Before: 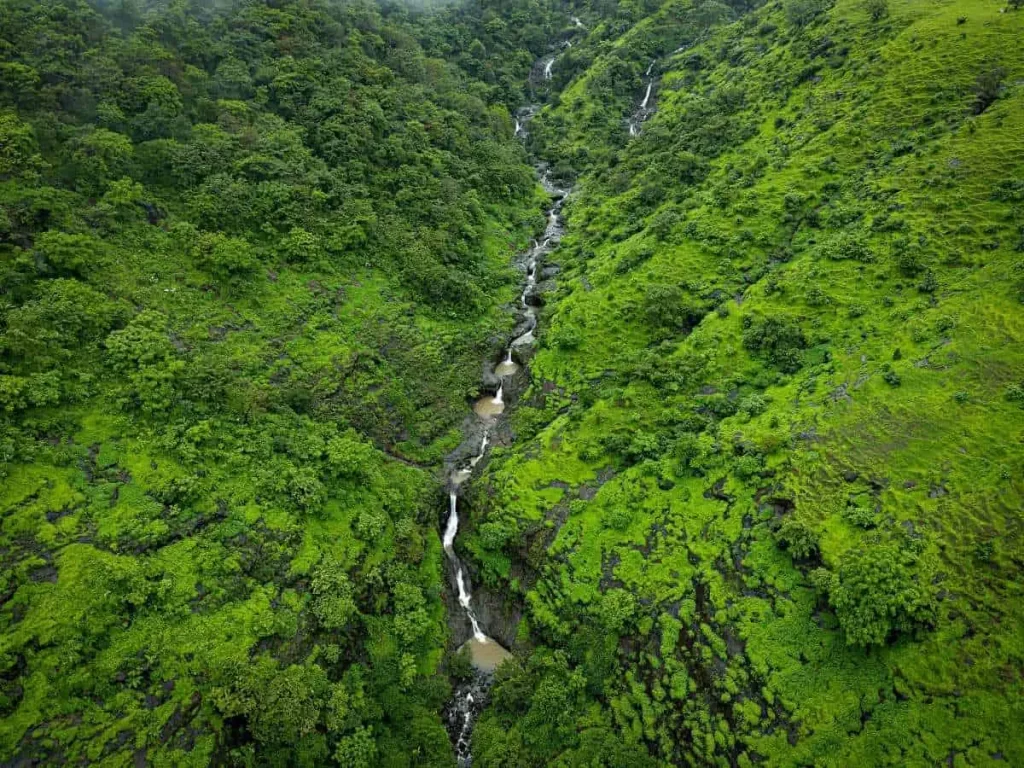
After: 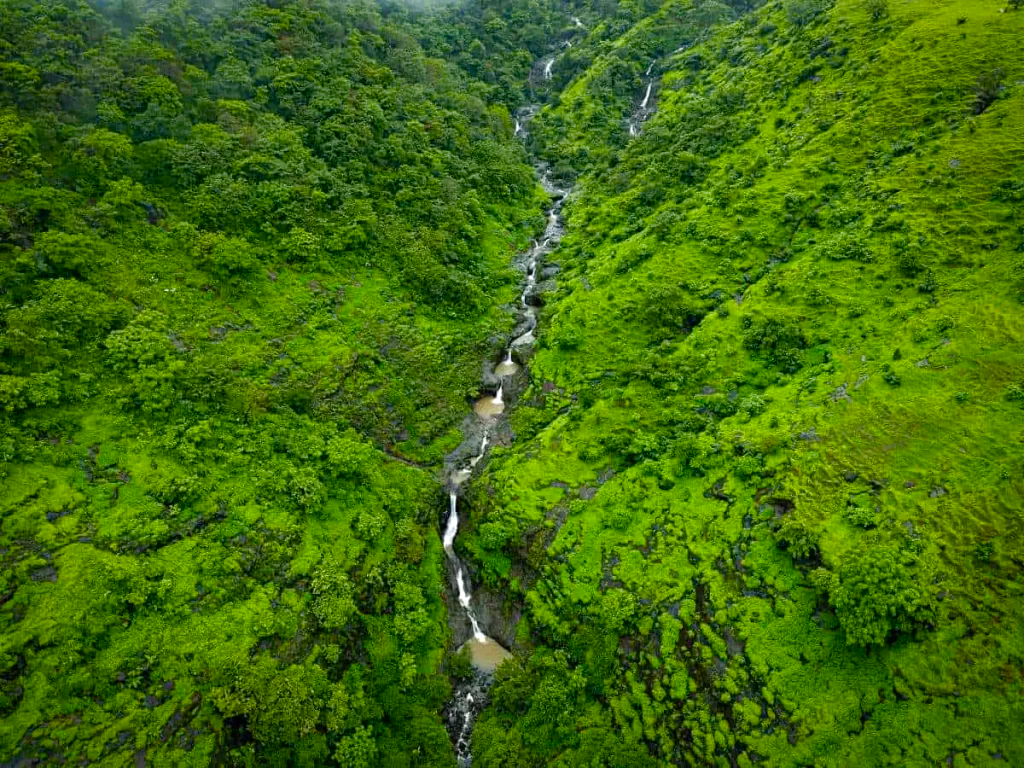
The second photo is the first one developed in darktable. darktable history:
levels: levels [0, 0.476, 0.951]
color balance rgb: perceptual saturation grading › global saturation 35%, perceptual saturation grading › highlights -30%, perceptual saturation grading › shadows 35%, perceptual brilliance grading › global brilliance 3%, perceptual brilliance grading › highlights -3%, perceptual brilliance grading › shadows 3%
